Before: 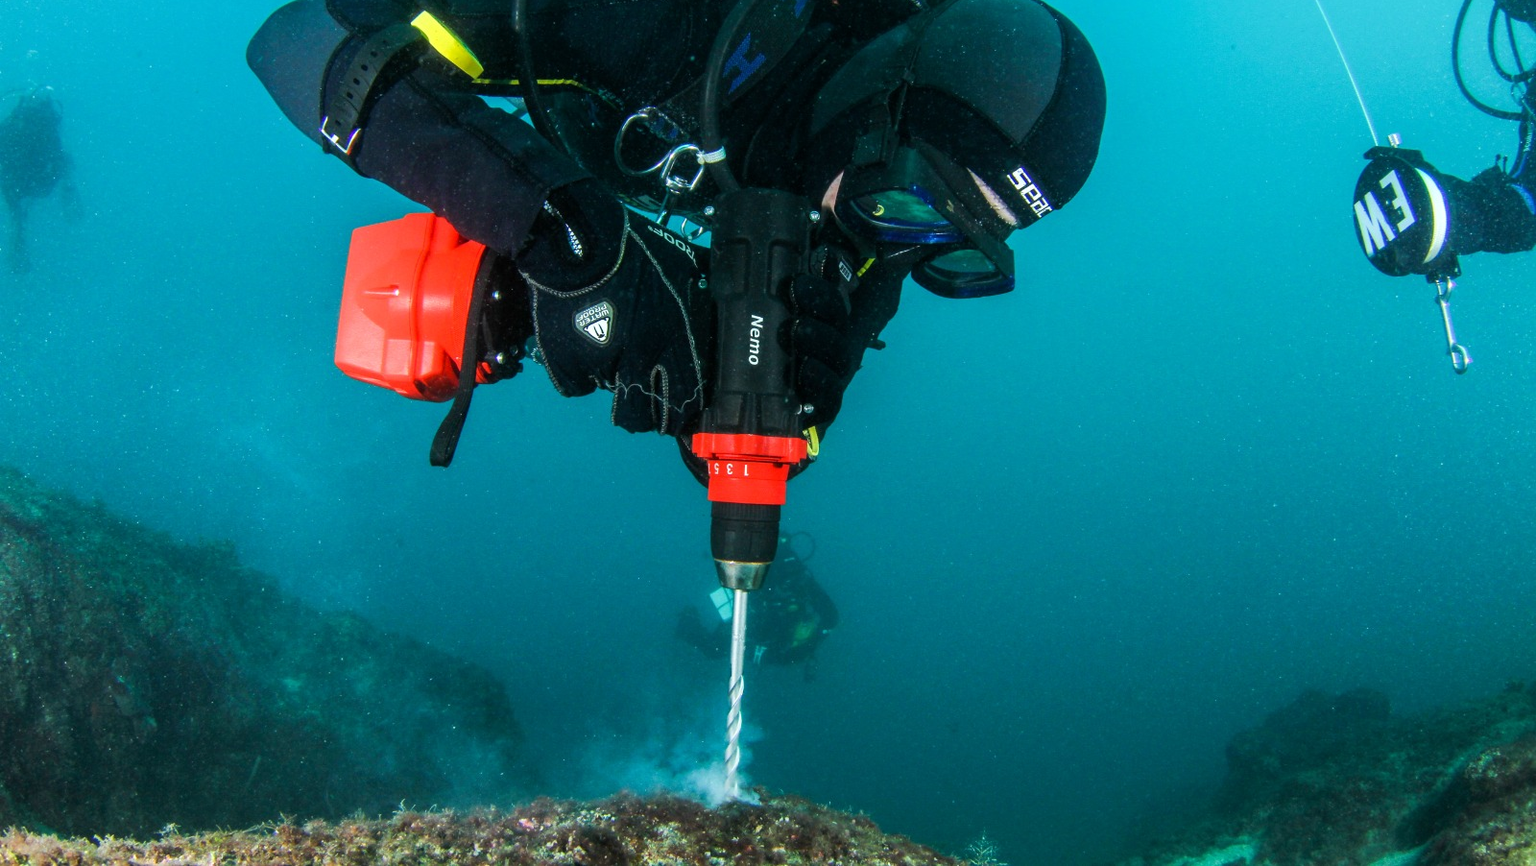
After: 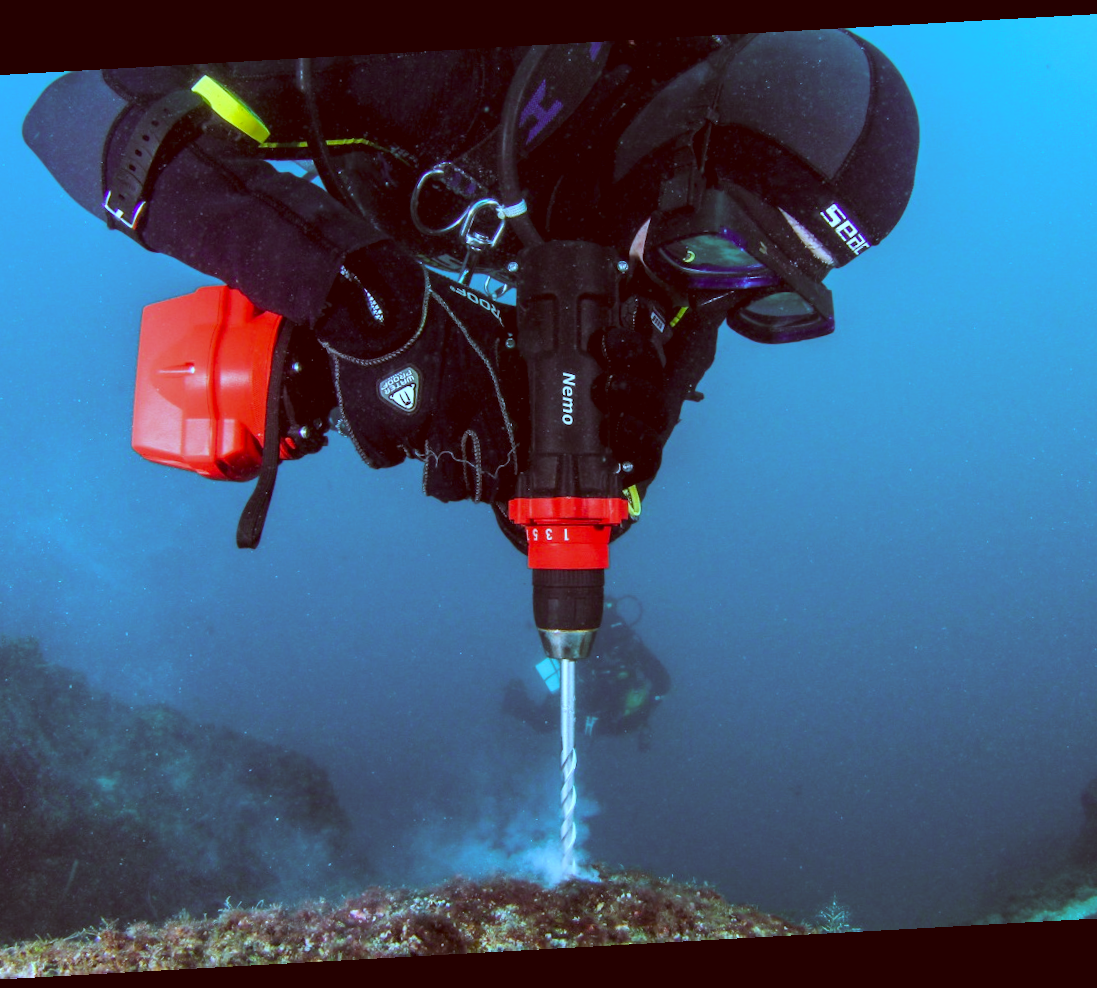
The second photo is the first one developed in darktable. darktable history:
white balance: red 0.871, blue 1.249
crop and rotate: left 14.436%, right 18.898%
color correction: highlights a* -7.23, highlights b* -0.161, shadows a* 20.08, shadows b* 11.73
exposure: exposure 0 EV, compensate highlight preservation false
rotate and perspective: rotation -3.18°, automatic cropping off
